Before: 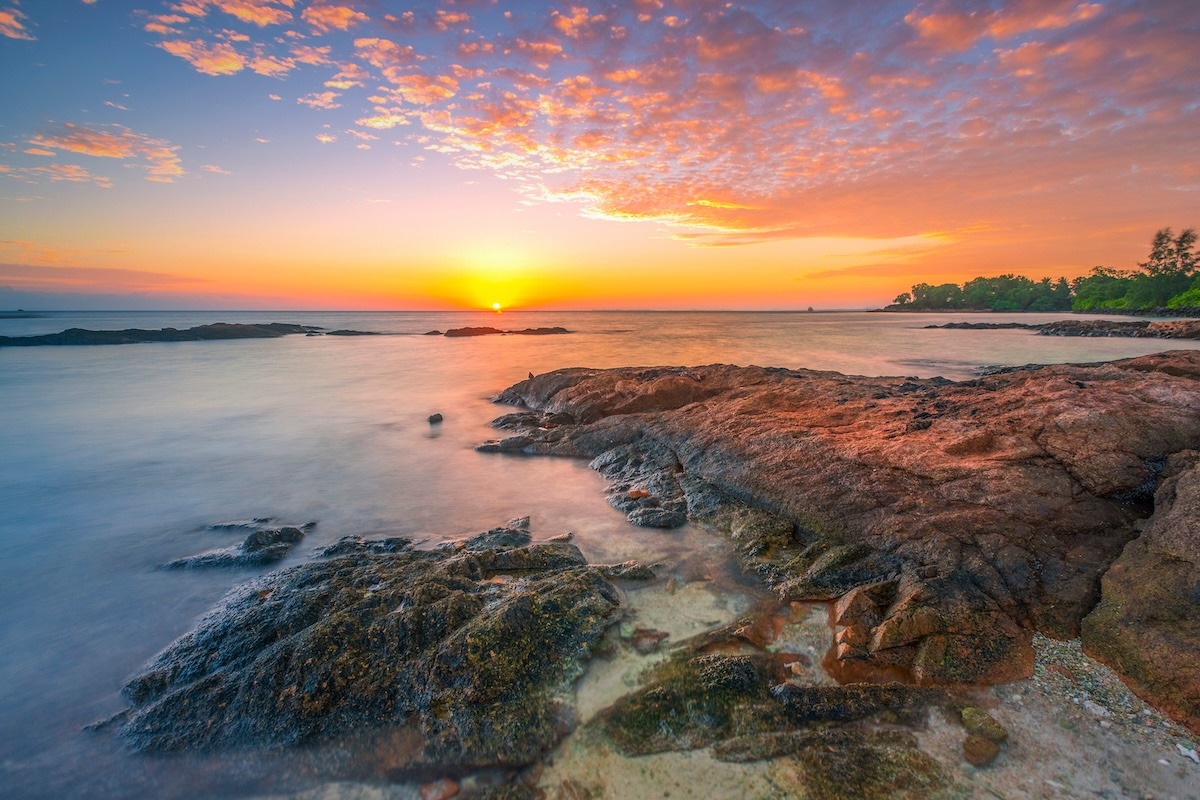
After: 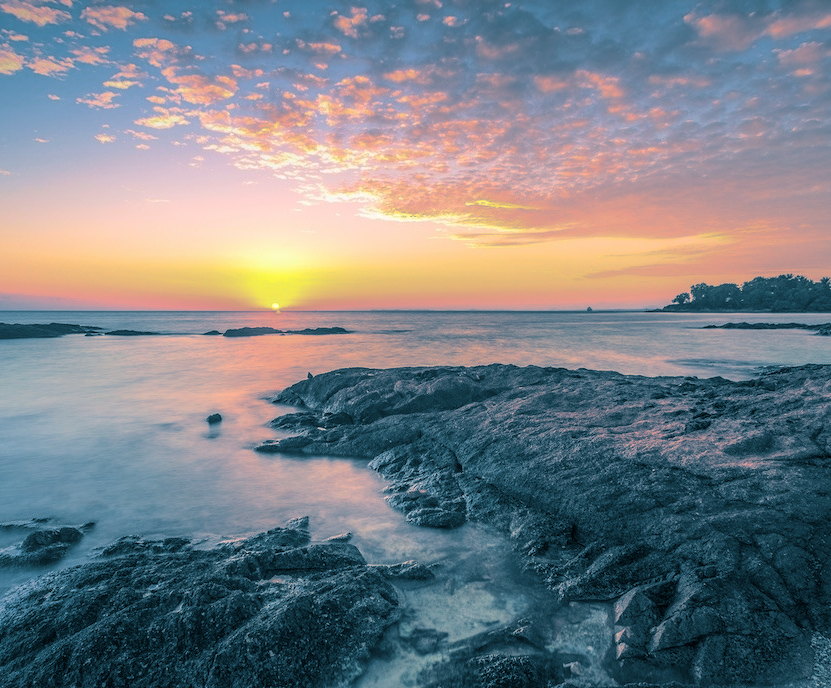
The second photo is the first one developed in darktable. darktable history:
split-toning: shadows › hue 212.4°, balance -70
crop: left 18.479%, right 12.2%, bottom 13.971%
